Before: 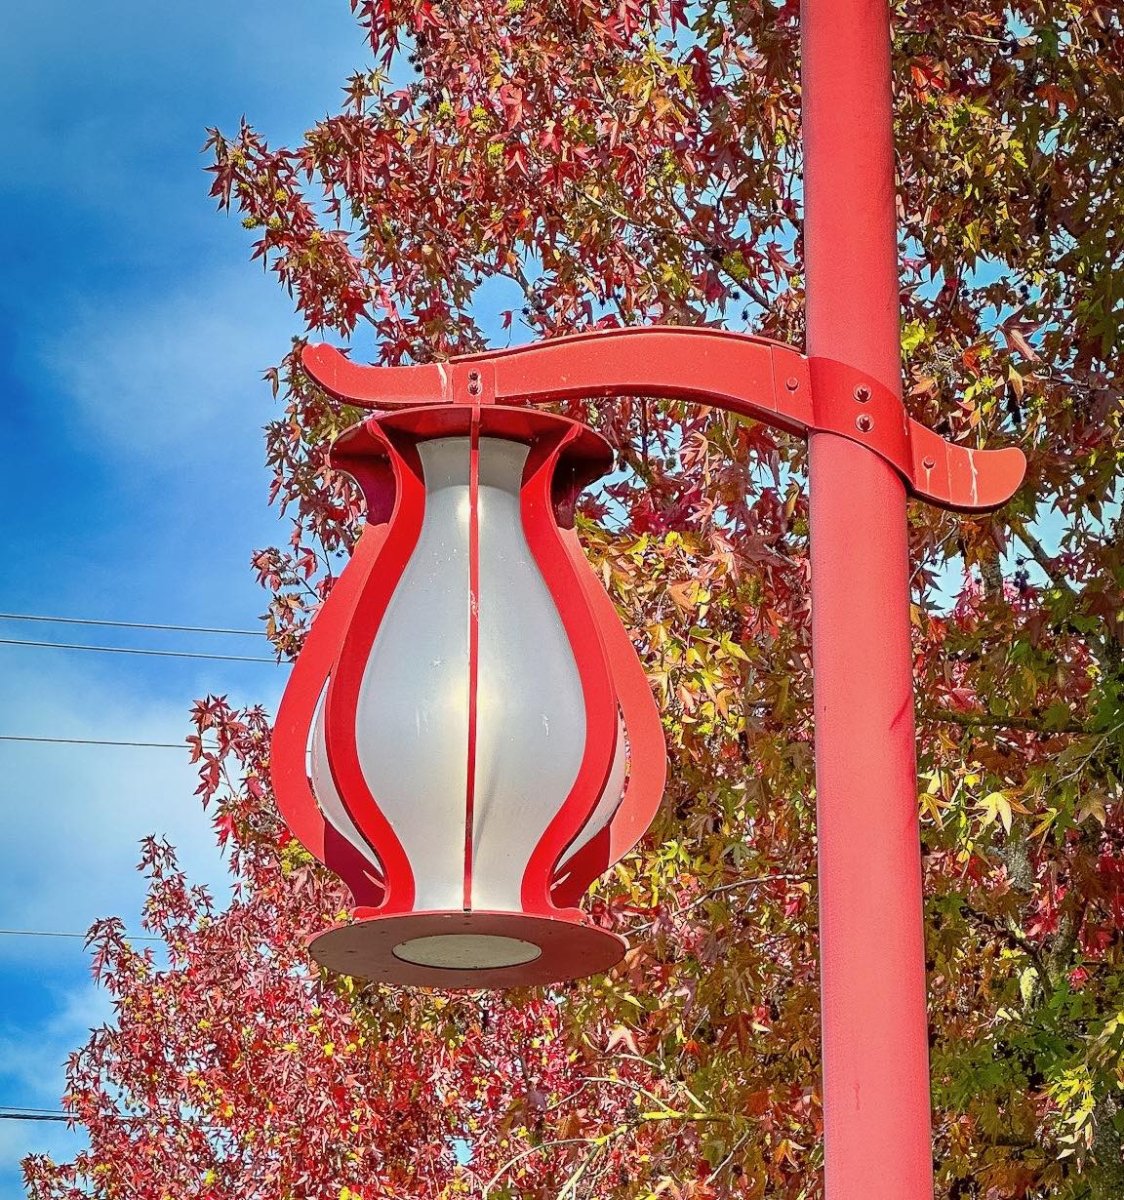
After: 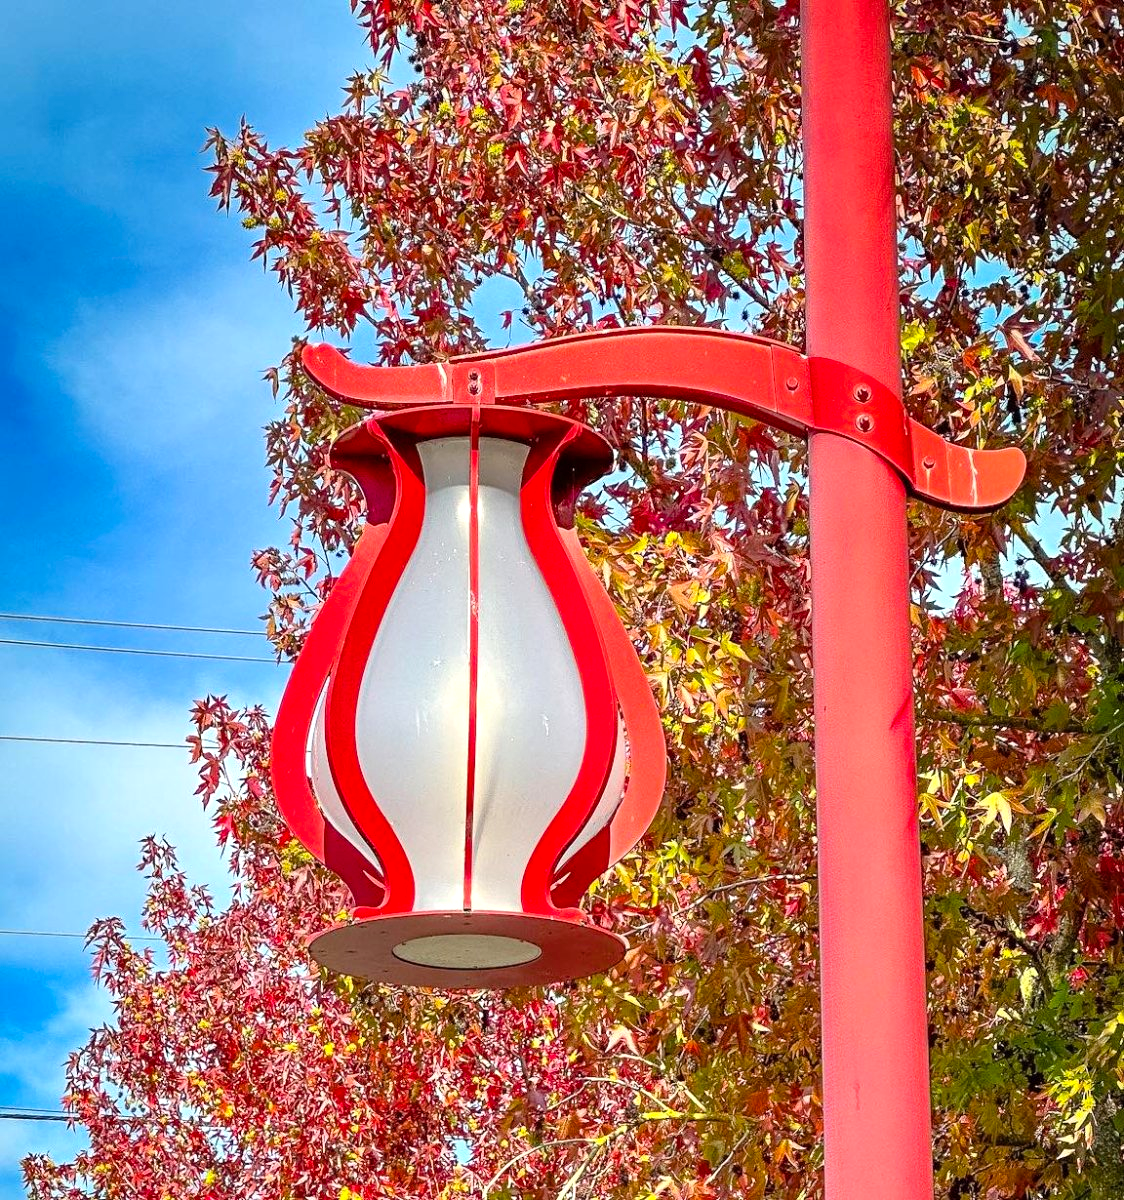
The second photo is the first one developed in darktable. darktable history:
color balance rgb: perceptual saturation grading › global saturation 30.437%, global vibrance -24.848%
tone equalizer: -8 EV -0.421 EV, -7 EV -0.382 EV, -6 EV -0.318 EV, -5 EV -0.203 EV, -3 EV 0.218 EV, -2 EV 0.338 EV, -1 EV 0.386 EV, +0 EV 0.414 EV
